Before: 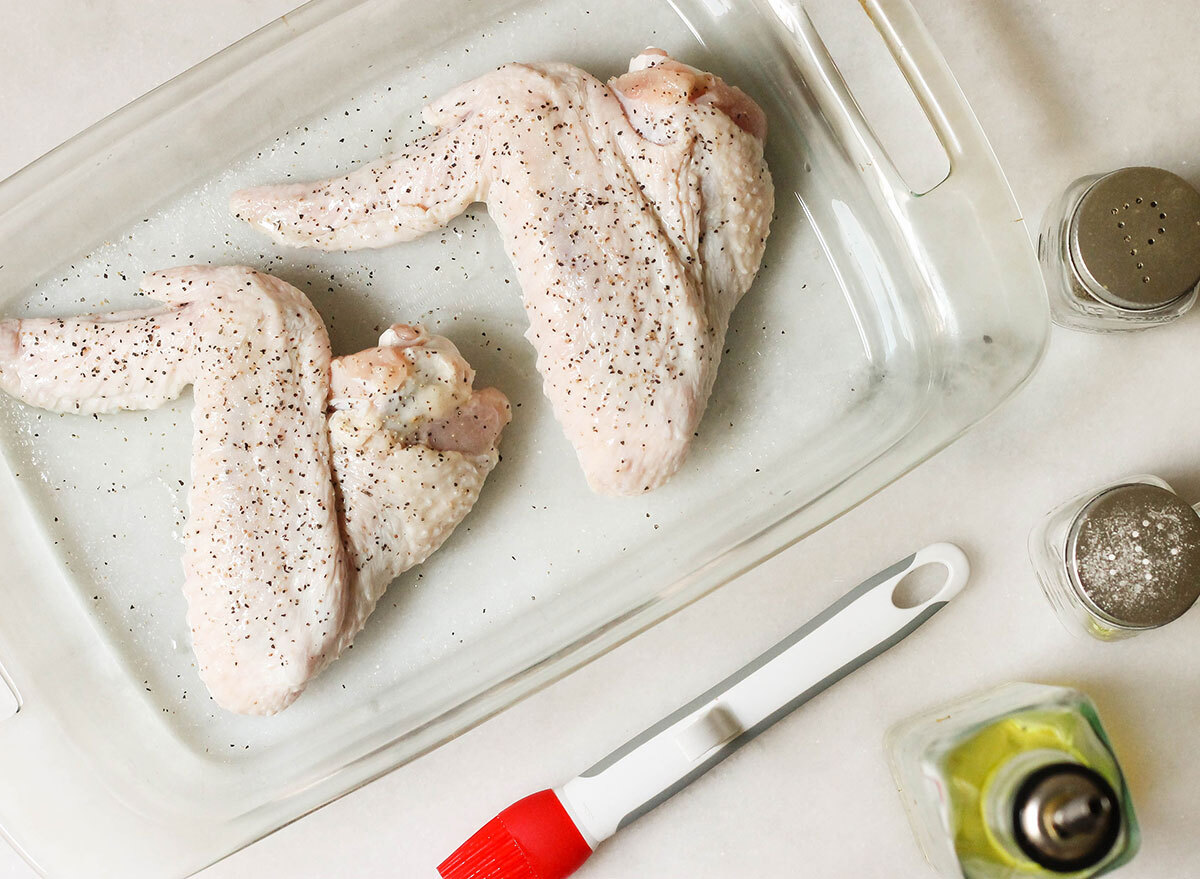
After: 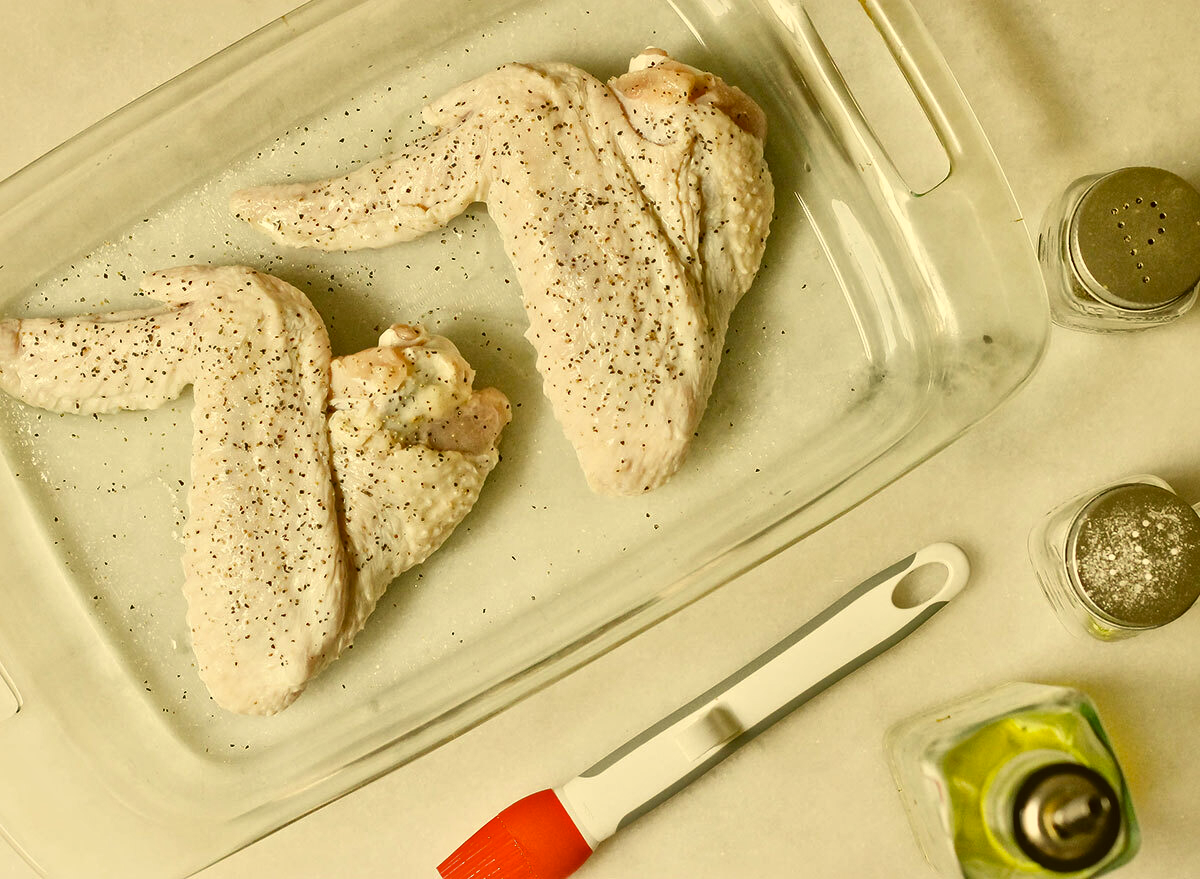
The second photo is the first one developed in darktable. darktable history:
contrast brightness saturation: contrast -0.153, brightness 0.042, saturation -0.128
color correction: highlights a* 0.141, highlights b* 29.09, shadows a* -0.186, shadows b* 21.71
haze removal: adaptive false
local contrast: mode bilateral grid, contrast 20, coarseness 19, detail 163%, midtone range 0.2
